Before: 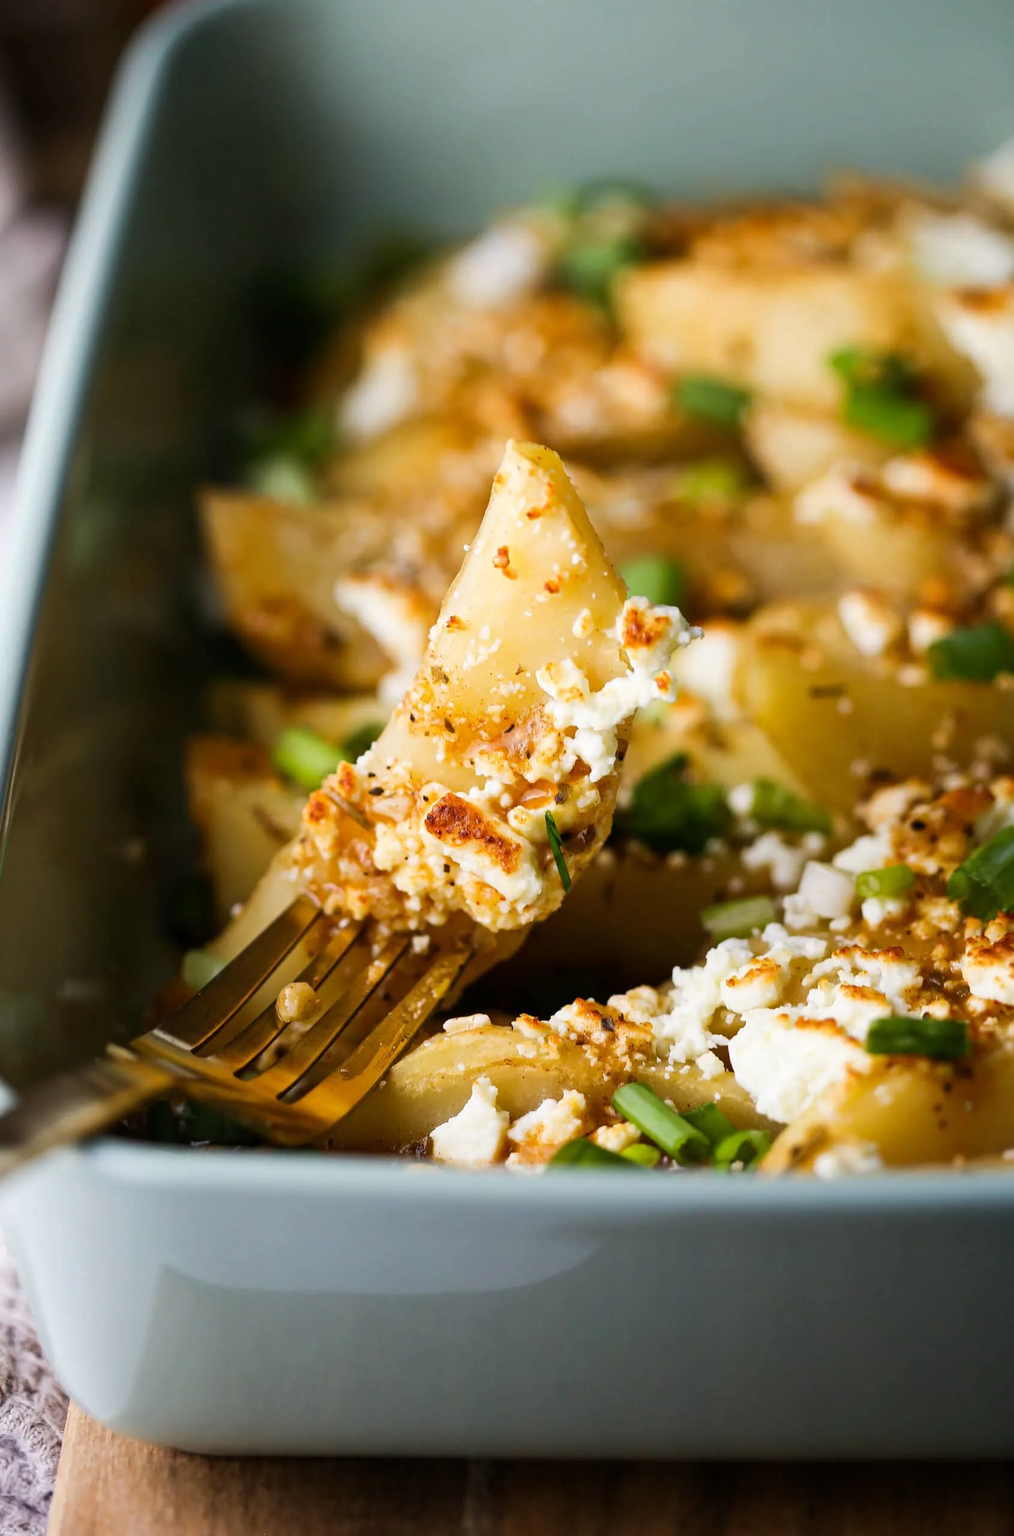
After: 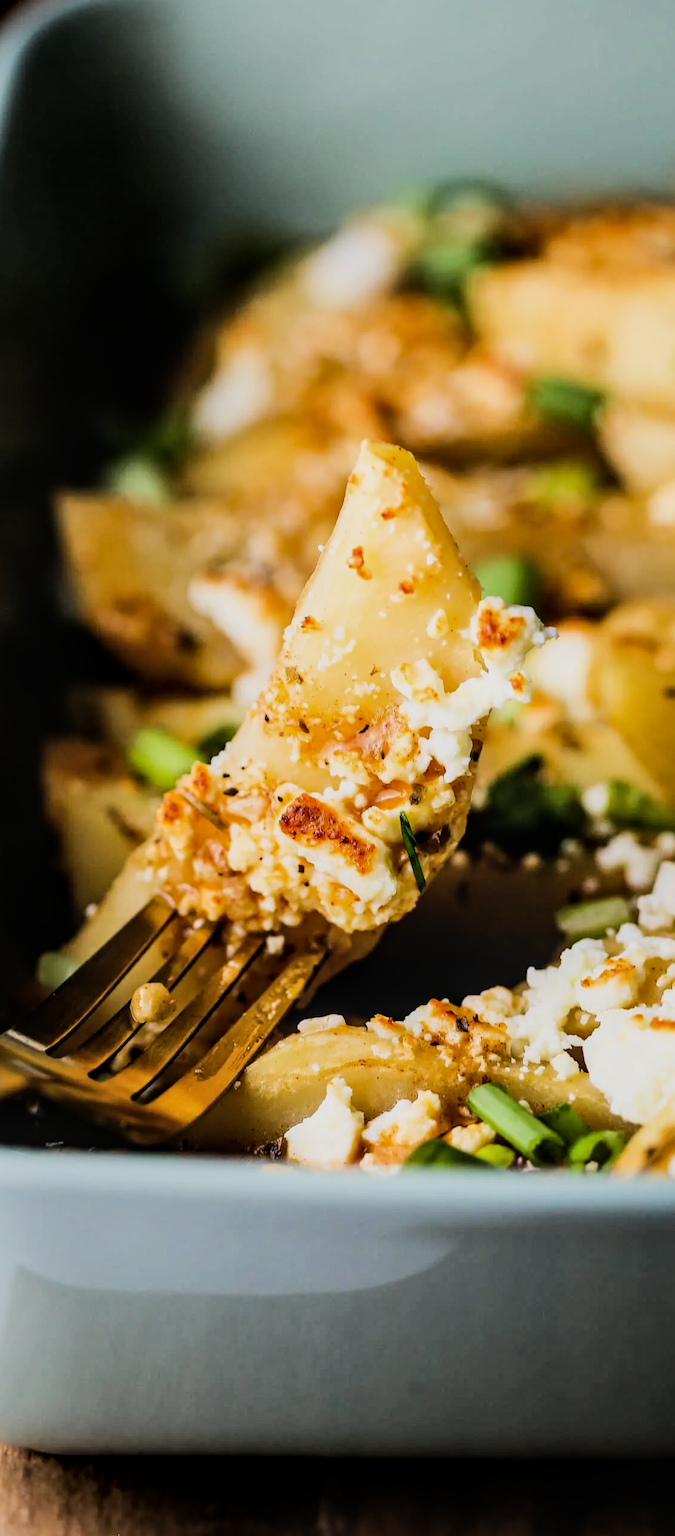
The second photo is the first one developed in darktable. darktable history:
tone equalizer: -8 EV -0.75 EV, -7 EV -0.7 EV, -6 EV -0.6 EV, -5 EV -0.4 EV, -3 EV 0.4 EV, -2 EV 0.6 EV, -1 EV 0.7 EV, +0 EV 0.75 EV, edges refinement/feathering 500, mask exposure compensation -1.57 EV, preserve details no
filmic rgb: black relative exposure -7.15 EV, white relative exposure 5.36 EV, hardness 3.02, color science v6 (2022)
local contrast: on, module defaults
crop and rotate: left 14.436%, right 18.898%
